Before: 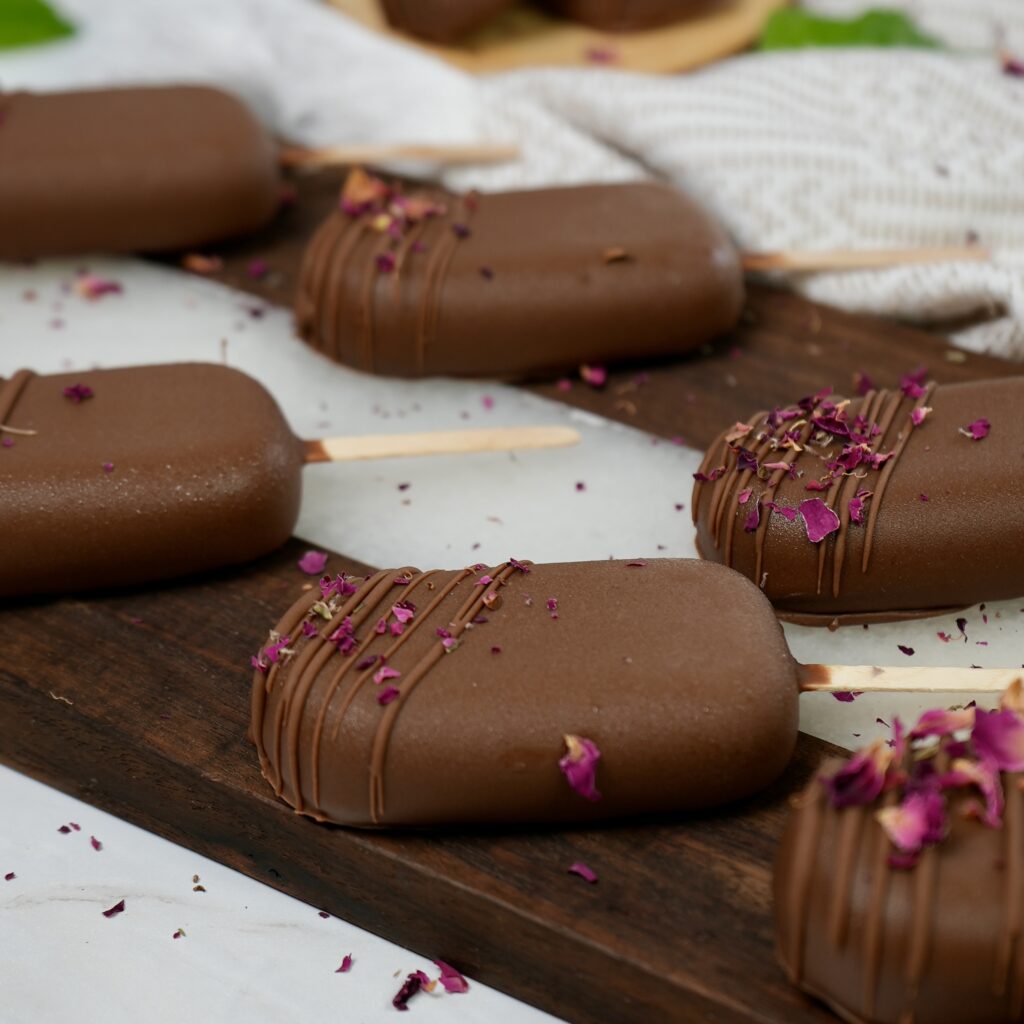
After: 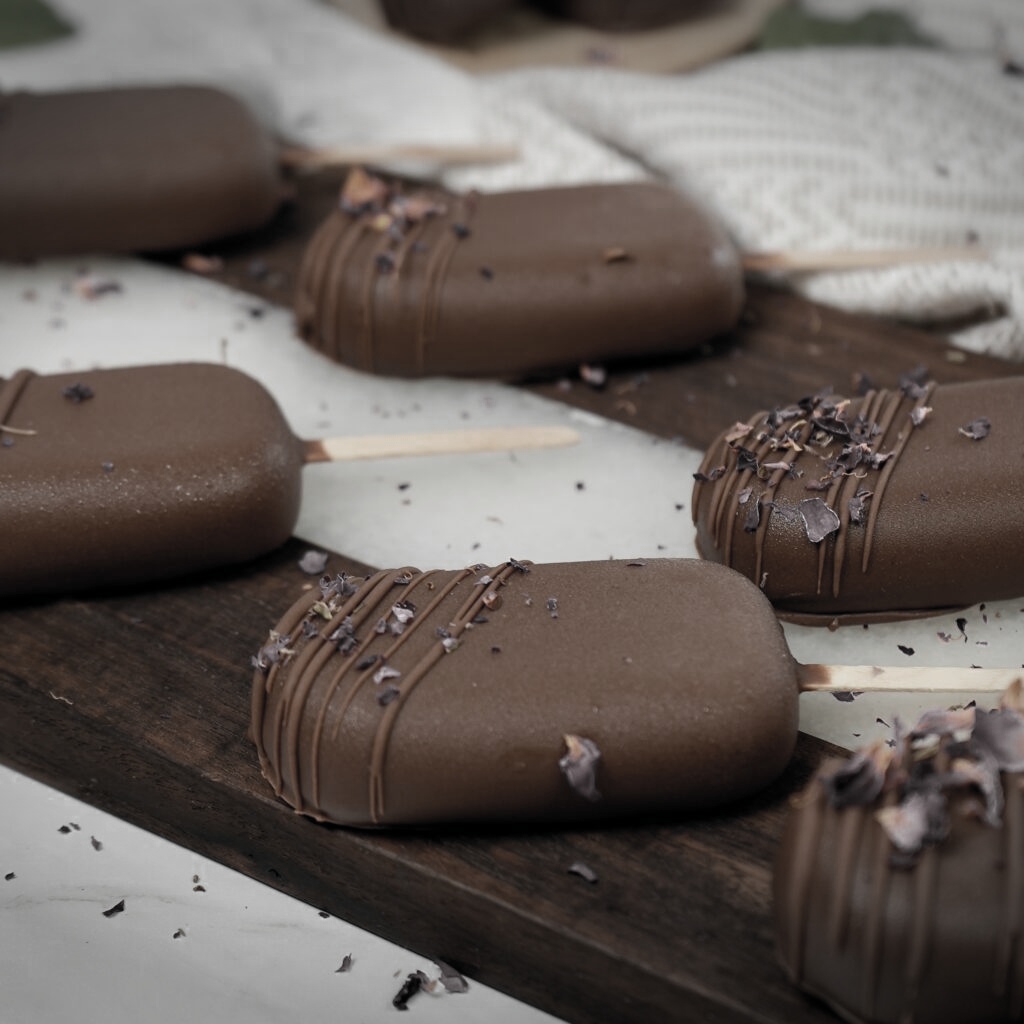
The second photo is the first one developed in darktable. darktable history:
color zones: curves: ch0 [(0, 0.613) (0.01, 0.613) (0.245, 0.448) (0.498, 0.529) (0.642, 0.665) (0.879, 0.777) (0.99, 0.613)]; ch1 [(0, 0.035) (0.121, 0.189) (0.259, 0.197) (0.415, 0.061) (0.589, 0.022) (0.732, 0.022) (0.857, 0.026) (0.991, 0.053)]
vignetting: fall-off start 99.81%, width/height ratio 1.32, unbound false
color correction: highlights a* 0.46, highlights b* 2.65, shadows a* -0.873, shadows b* -4.07
